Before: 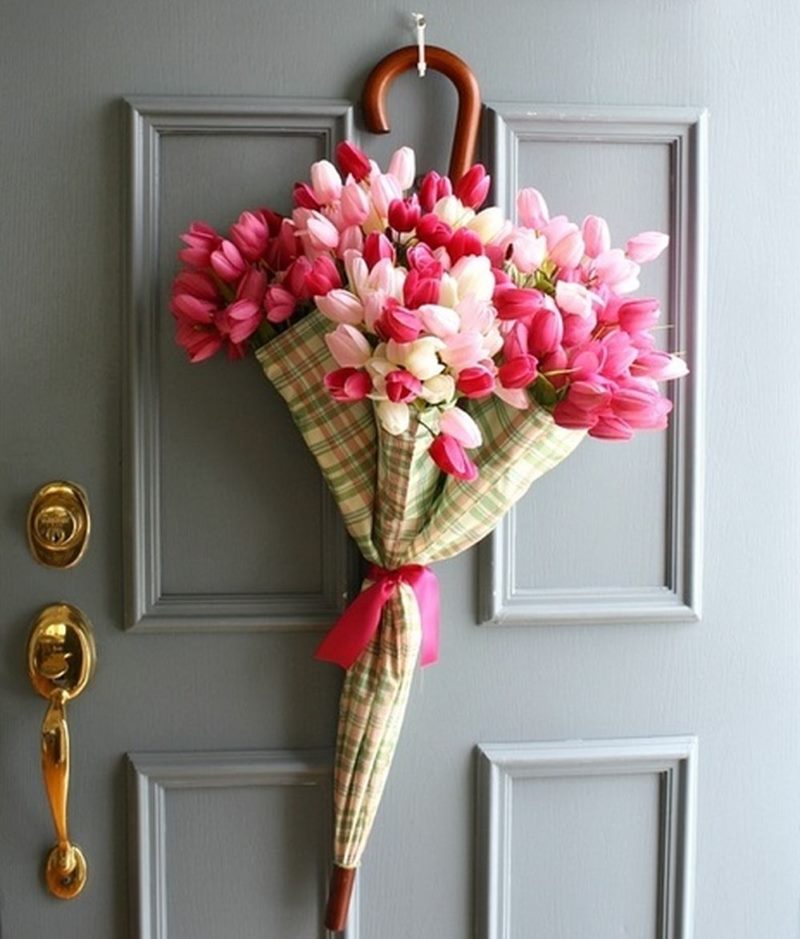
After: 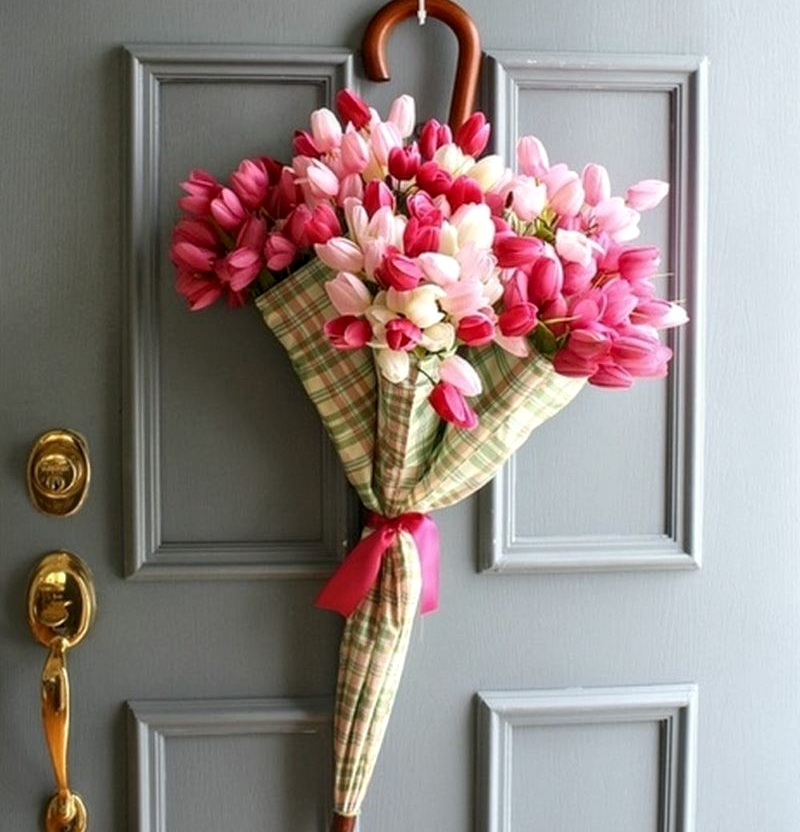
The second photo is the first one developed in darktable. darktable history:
local contrast: on, module defaults
color calibration: illuminant same as pipeline (D50), adaptation XYZ, x 0.346, y 0.358, temperature 5008.41 K, clip negative RGB from gamut false
crop and rotate: top 5.6%, bottom 5.749%
